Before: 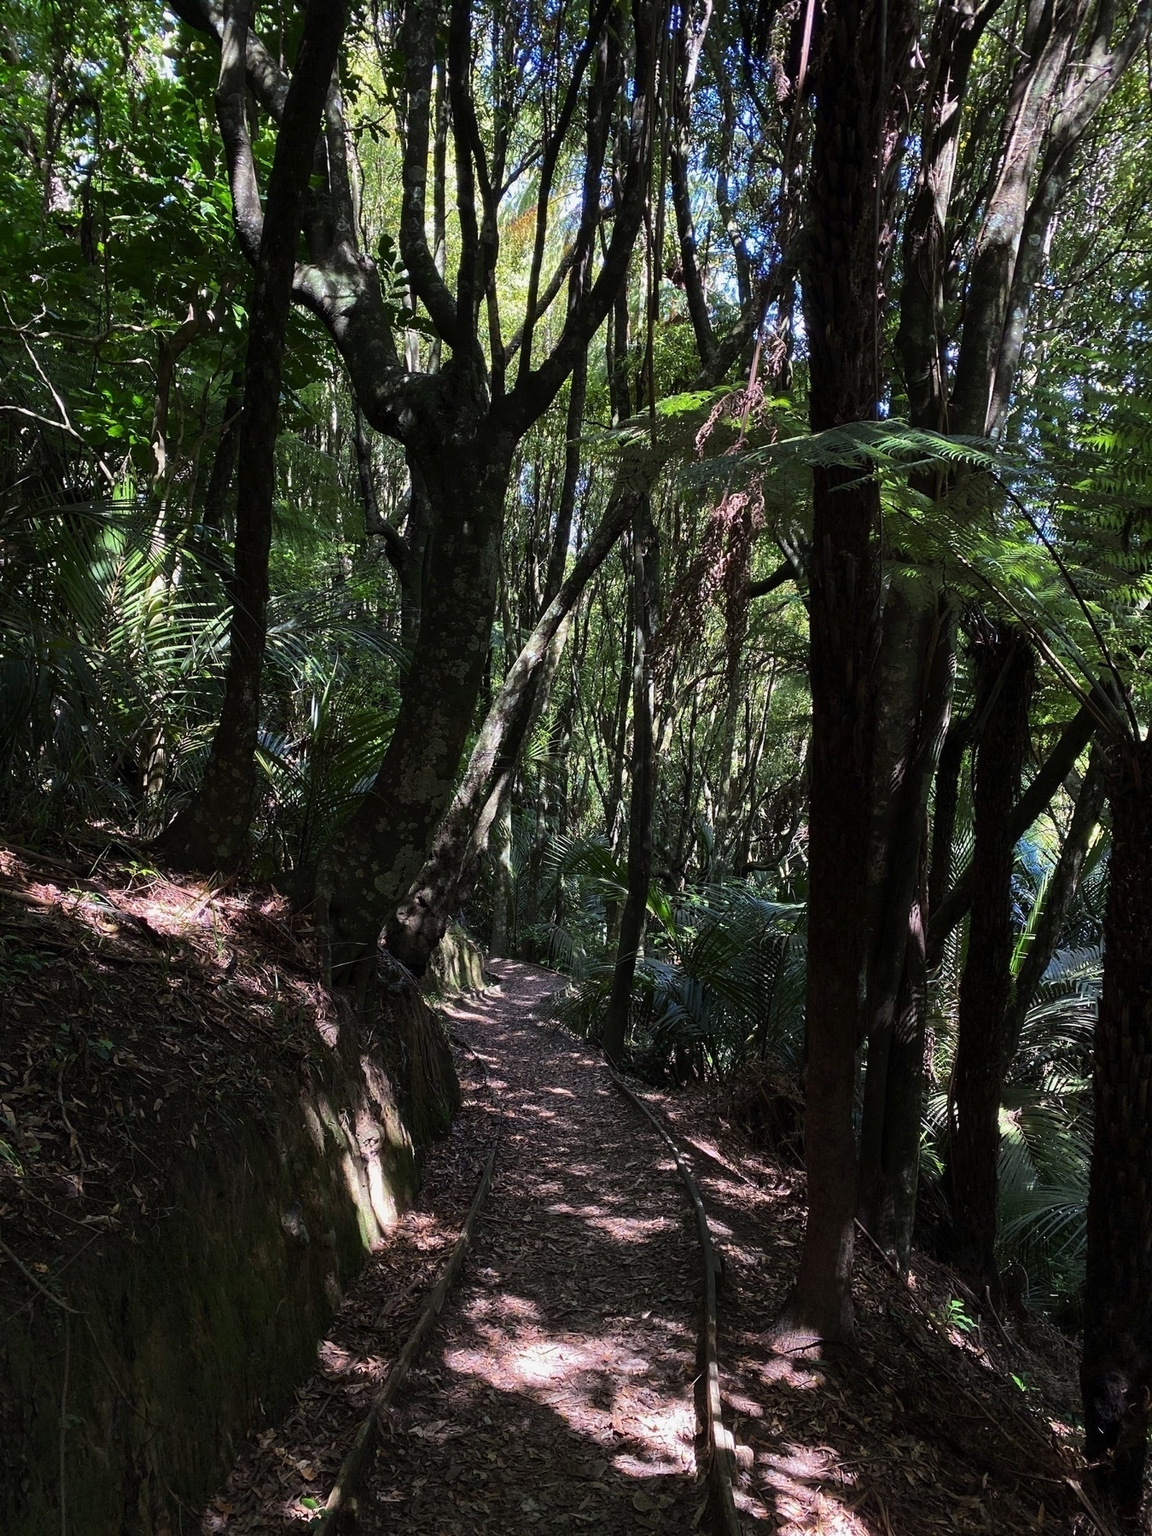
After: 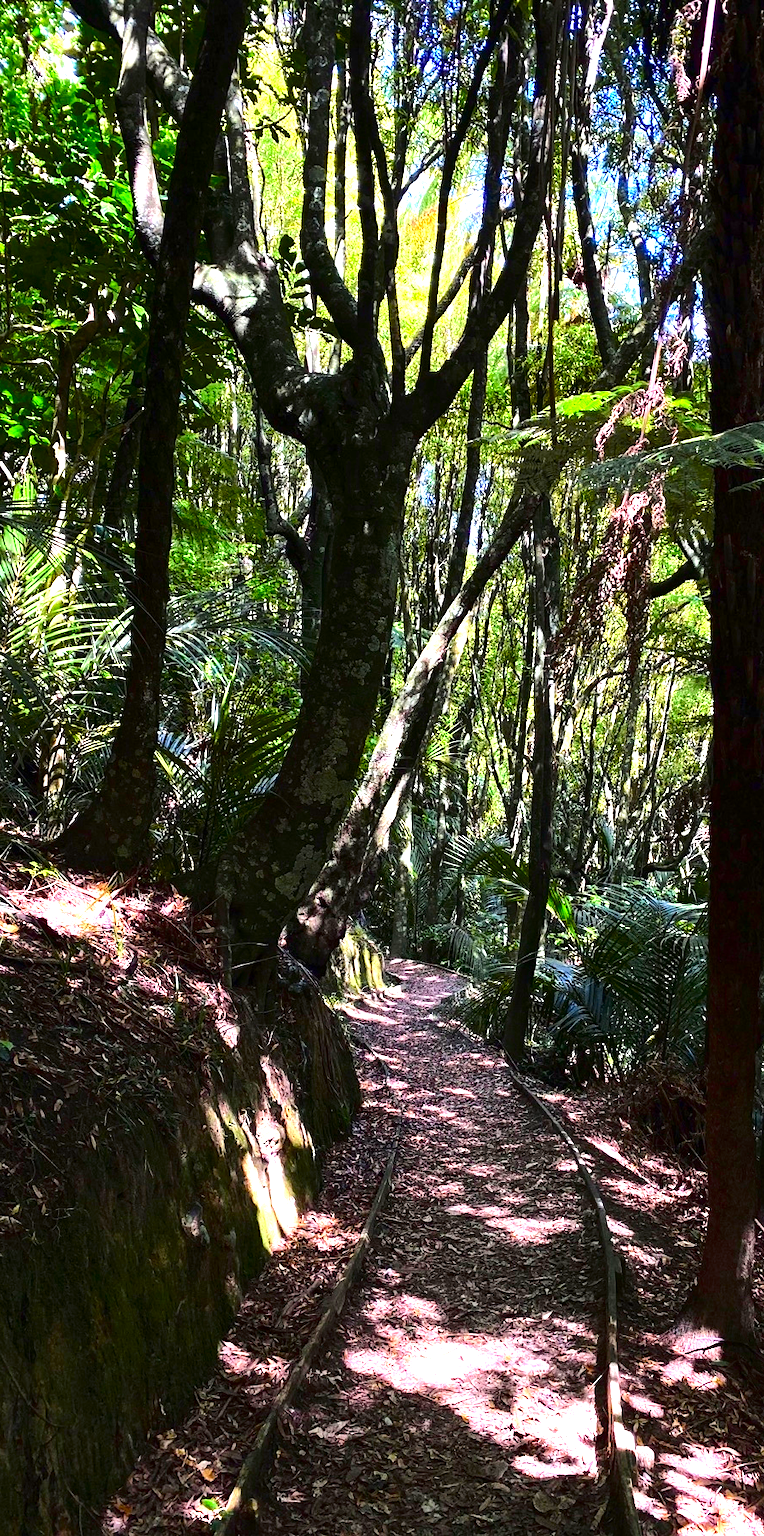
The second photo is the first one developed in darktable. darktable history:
color balance rgb: power › hue 174.03°, linear chroma grading › global chroma 14.848%, perceptual saturation grading › global saturation 9.636%, perceptual brilliance grading › highlights 6.838%, perceptual brilliance grading › mid-tones 16.691%, perceptual brilliance grading › shadows -5.399%, saturation formula JzAzBz (2021)
tone equalizer: edges refinement/feathering 500, mask exposure compensation -1.57 EV, preserve details no
exposure: black level correction 0, exposure 1.471 EV, compensate highlight preservation false
crop and rotate: left 8.734%, right 24.916%
local contrast: mode bilateral grid, contrast 16, coarseness 36, detail 104%, midtone range 0.2
tone curve: curves: ch0 [(0, 0) (0.126, 0.061) (0.338, 0.285) (0.494, 0.518) (0.703, 0.762) (1, 1)]; ch1 [(0, 0) (0.364, 0.322) (0.443, 0.441) (0.5, 0.501) (0.55, 0.578) (1, 1)]; ch2 [(0, 0) (0.44, 0.424) (0.501, 0.499) (0.557, 0.564) (0.613, 0.682) (0.707, 0.746) (1, 1)], color space Lab, independent channels, preserve colors none
